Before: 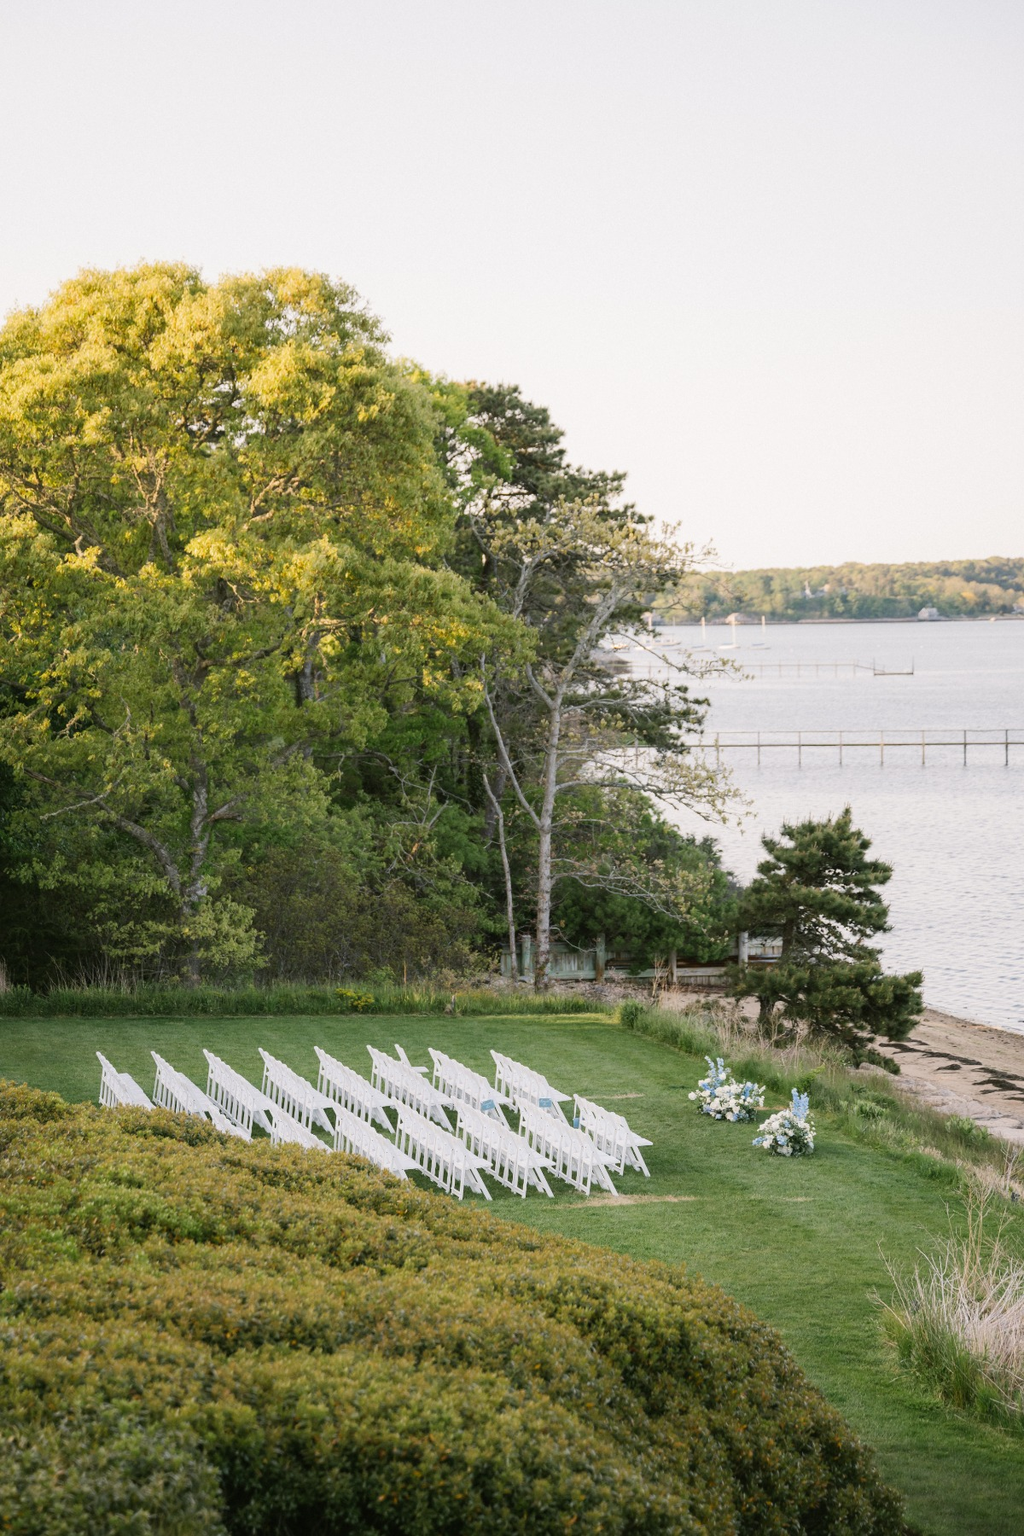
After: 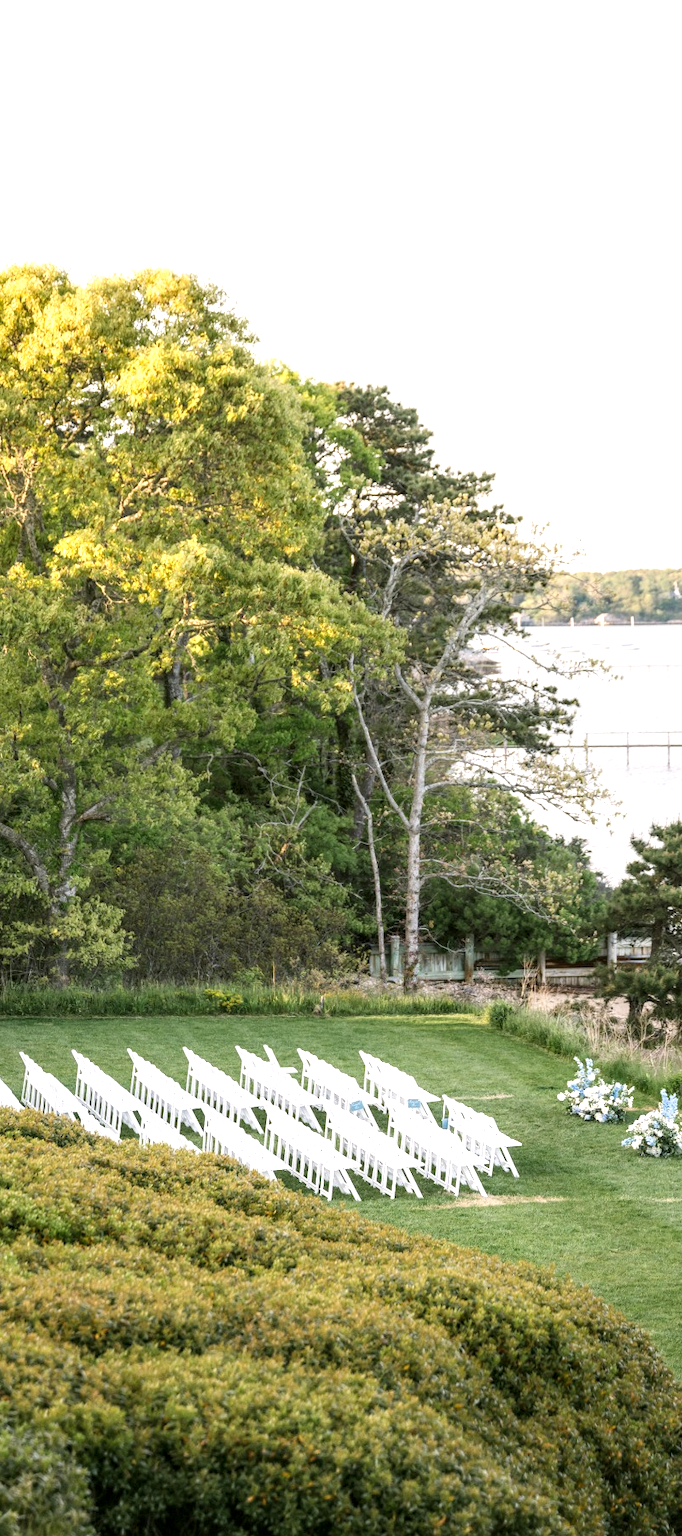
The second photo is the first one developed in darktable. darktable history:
exposure: exposure 0.603 EV, compensate highlight preservation false
local contrast: detail 130%
crop and rotate: left 12.845%, right 20.558%
